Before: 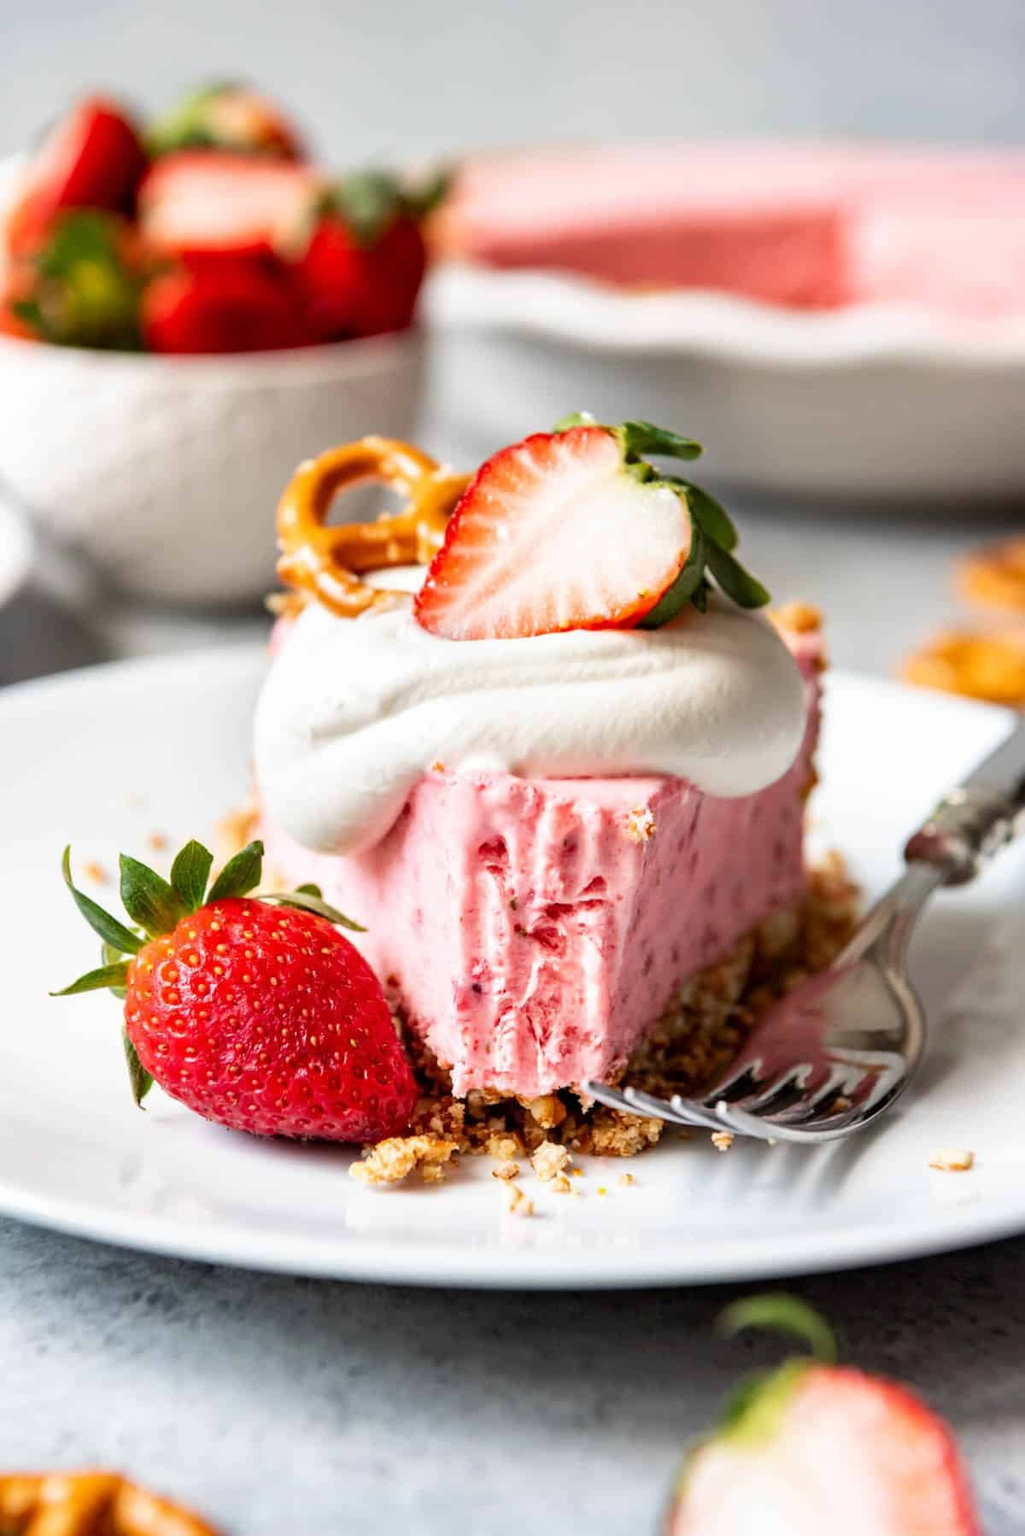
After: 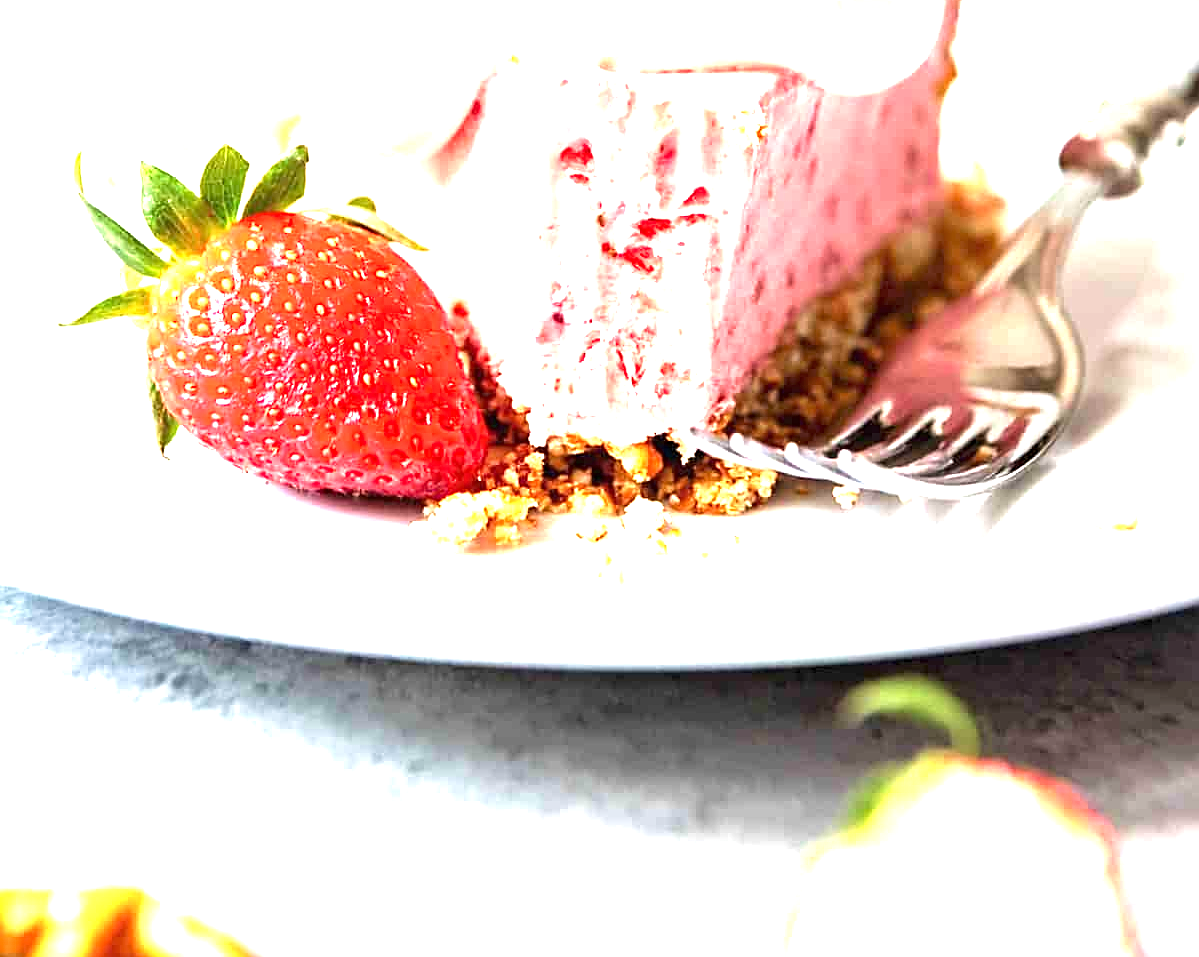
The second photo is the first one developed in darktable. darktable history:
crop and rotate: top 46.744%, right 0.07%
velvia: strength 21.46%
sharpen: on, module defaults
exposure: black level correction 0, exposure 1.994 EV, compensate exposure bias true, compensate highlight preservation false
